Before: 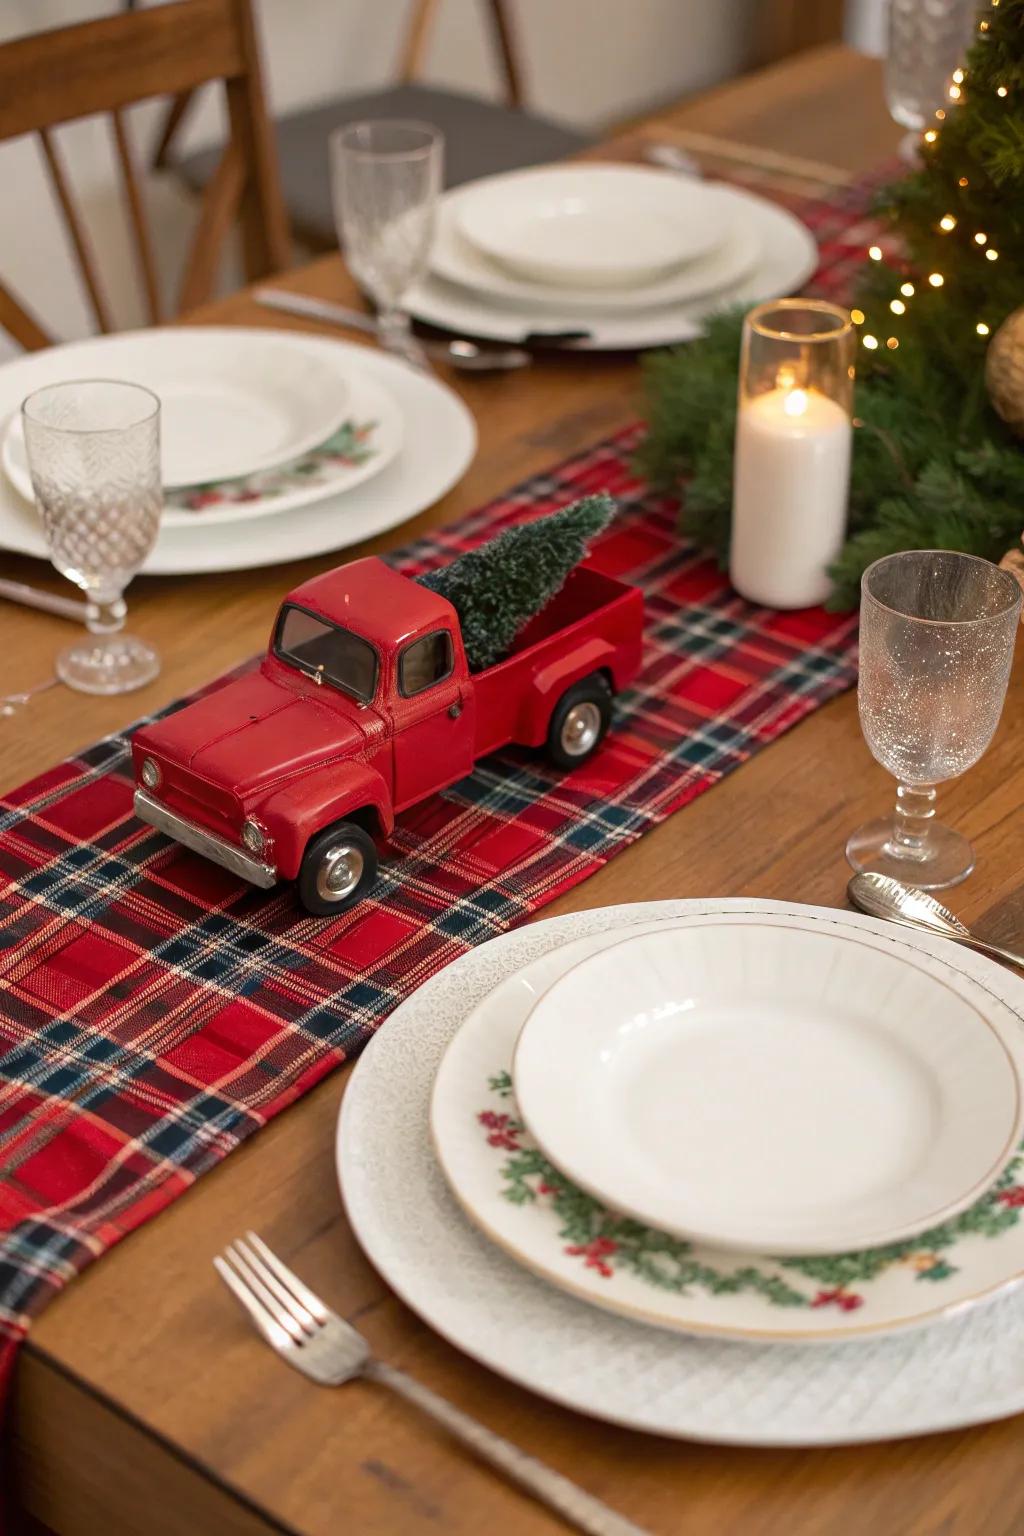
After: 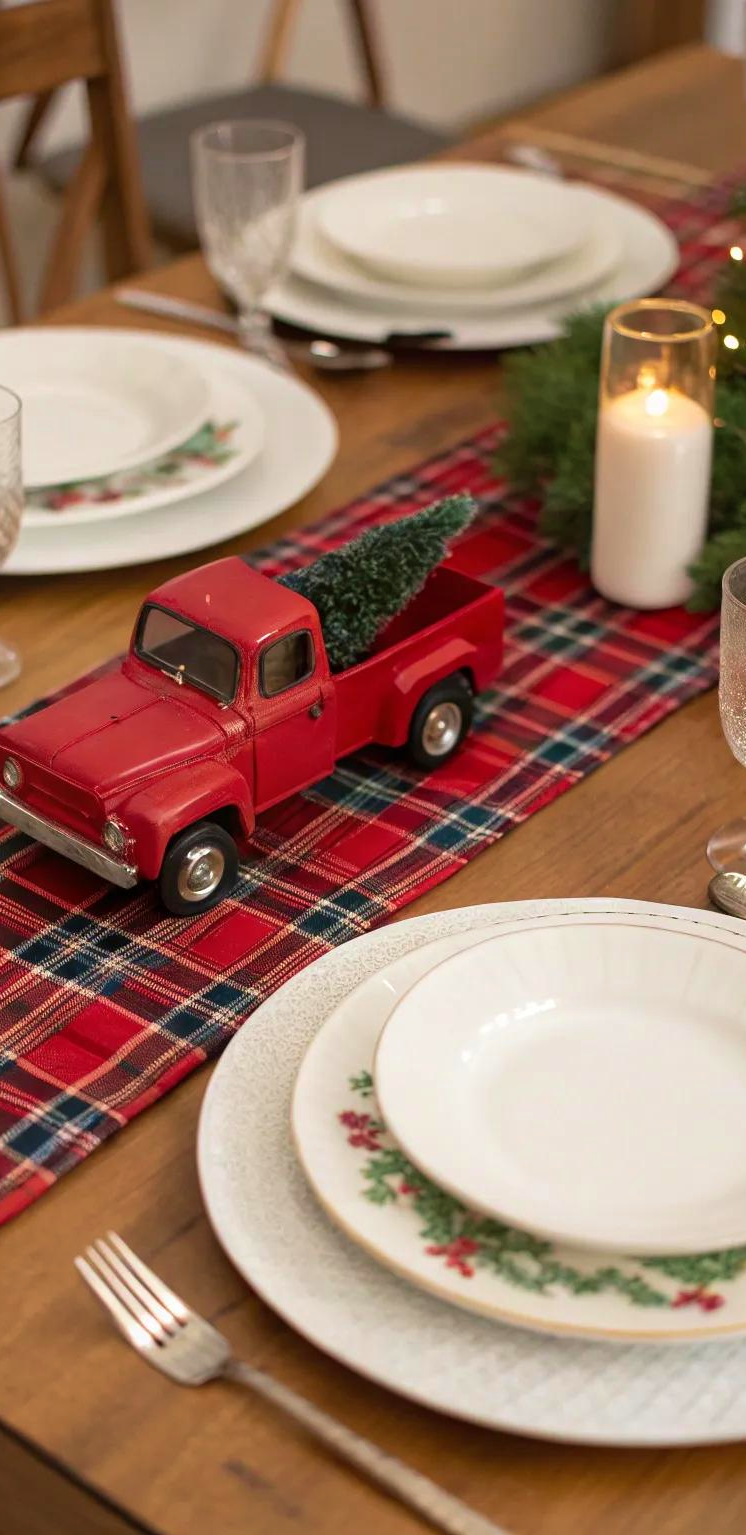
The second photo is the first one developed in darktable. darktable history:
velvia: on, module defaults
crop: left 13.594%, right 13.474%
